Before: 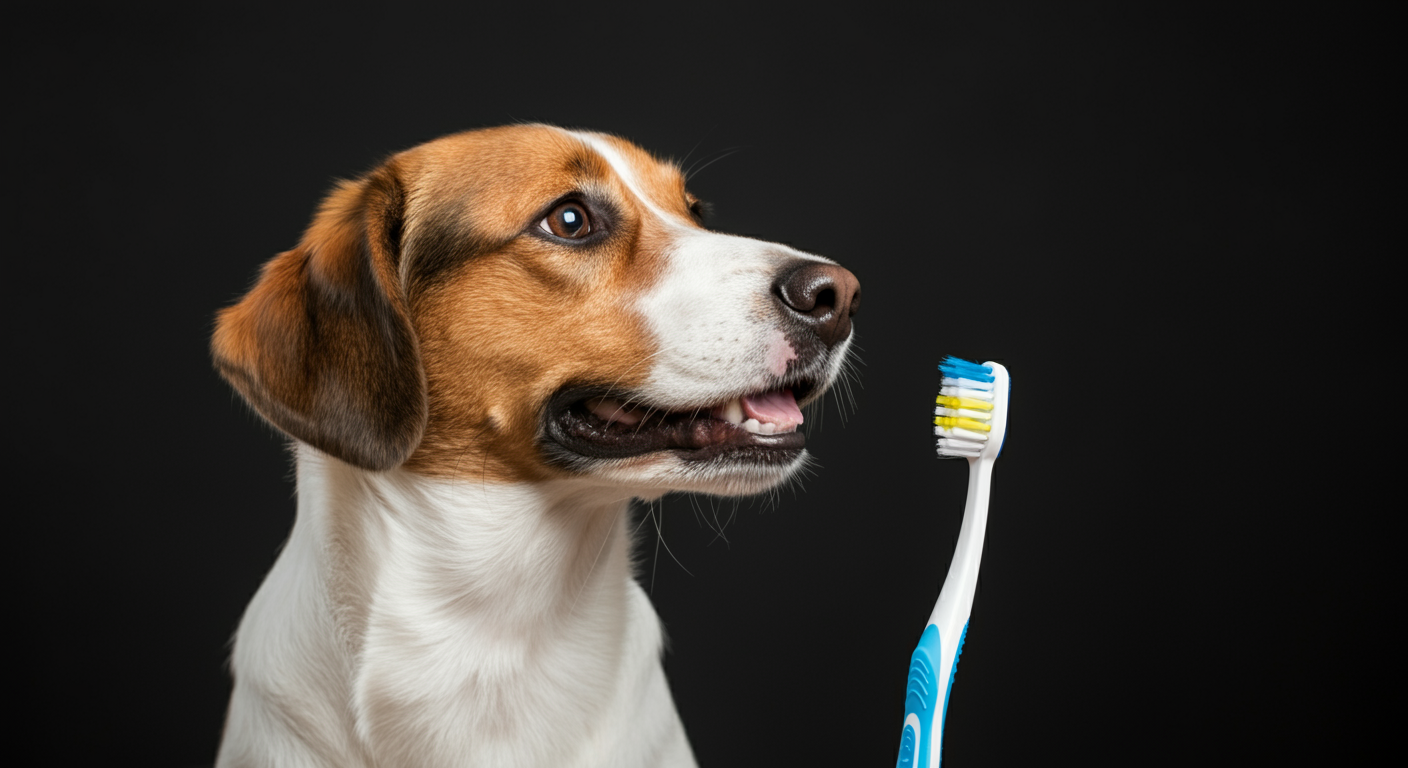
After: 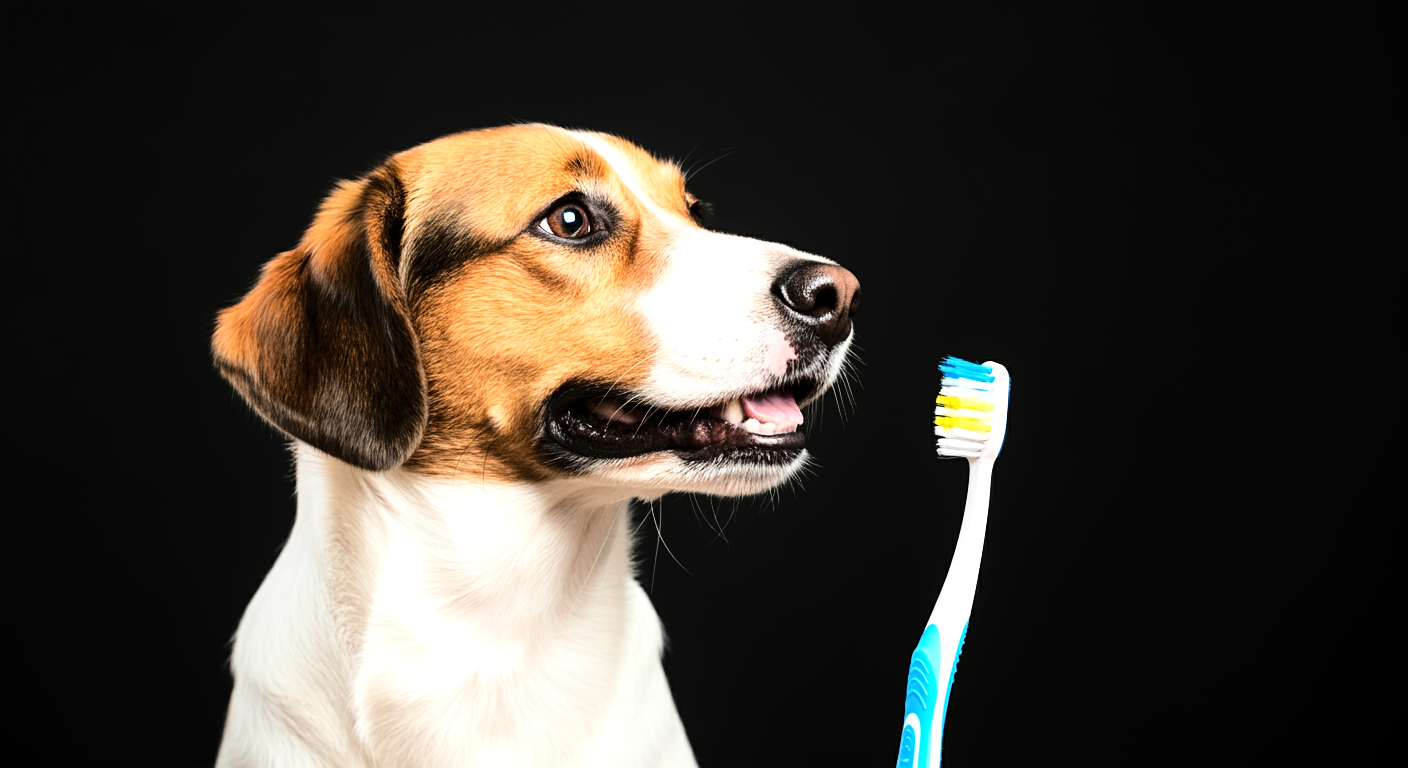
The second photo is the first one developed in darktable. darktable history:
tone equalizer: -8 EV -0.756 EV, -7 EV -0.692 EV, -6 EV -0.571 EV, -5 EV -0.422 EV, -3 EV 0.39 EV, -2 EV 0.6 EV, -1 EV 0.694 EV, +0 EV 0.767 EV
sharpen: radius 1.251, amount 0.289, threshold 0.048
base curve: curves: ch0 [(0, 0) (0.036, 0.025) (0.121, 0.166) (0.206, 0.329) (0.605, 0.79) (1, 1)]
